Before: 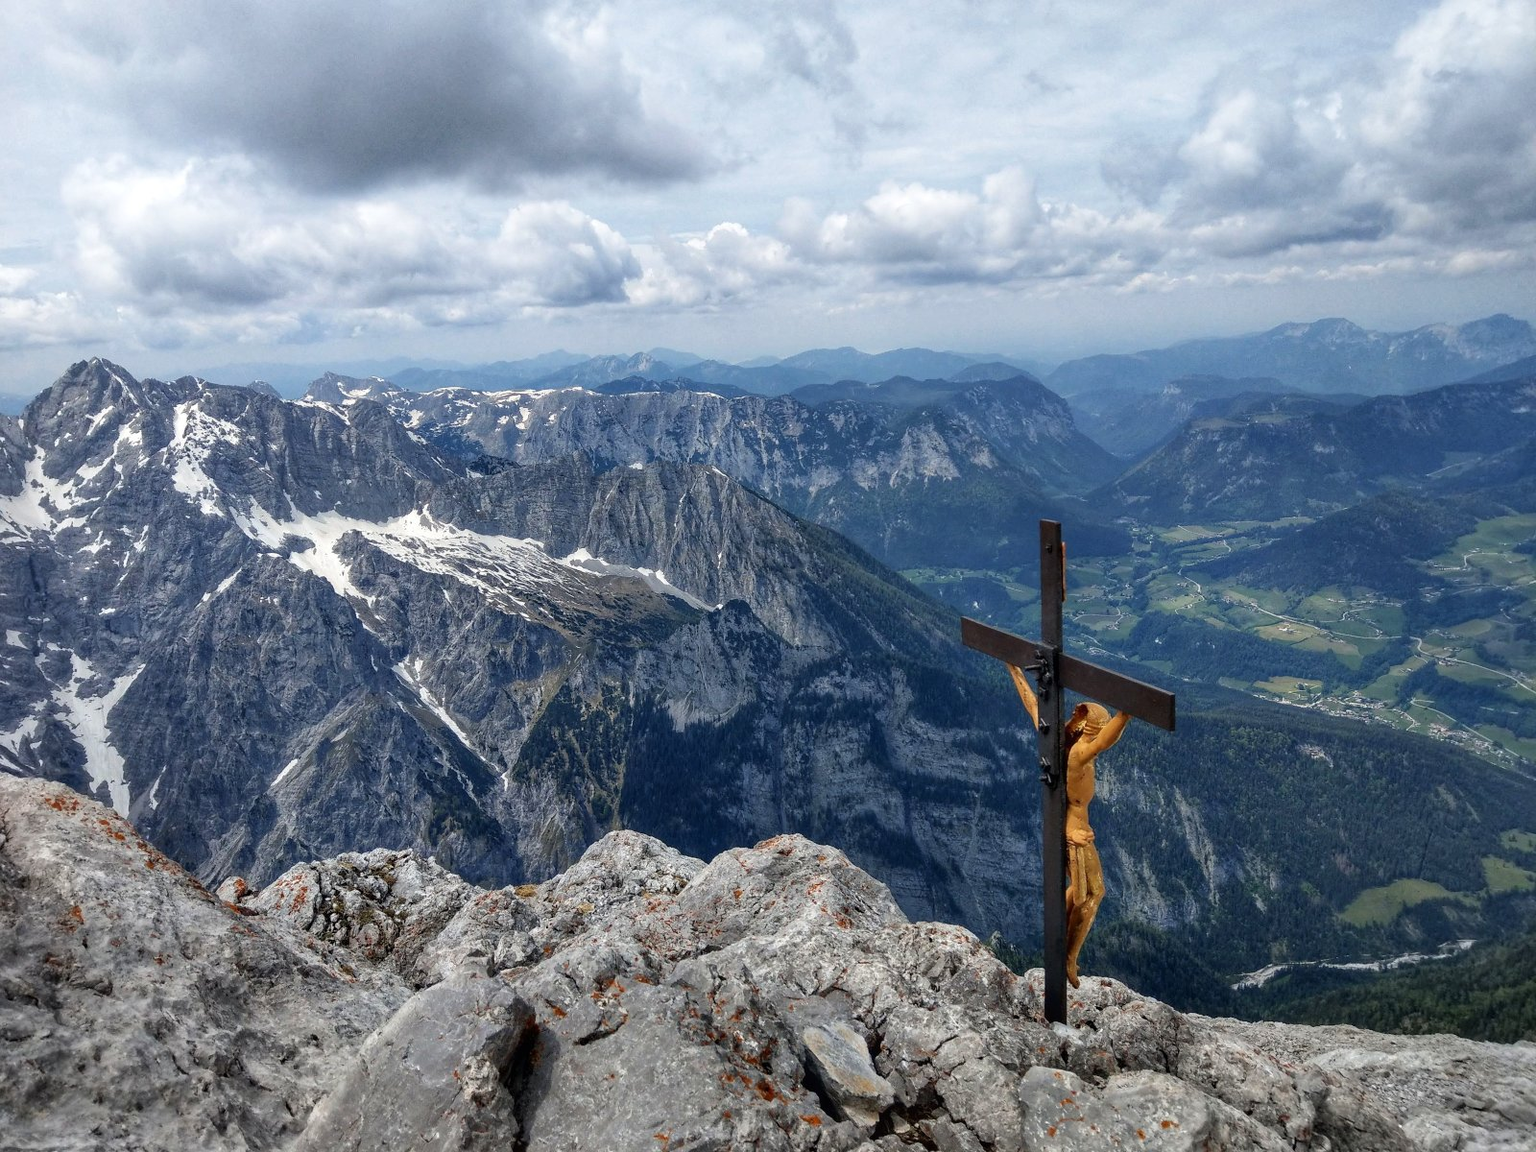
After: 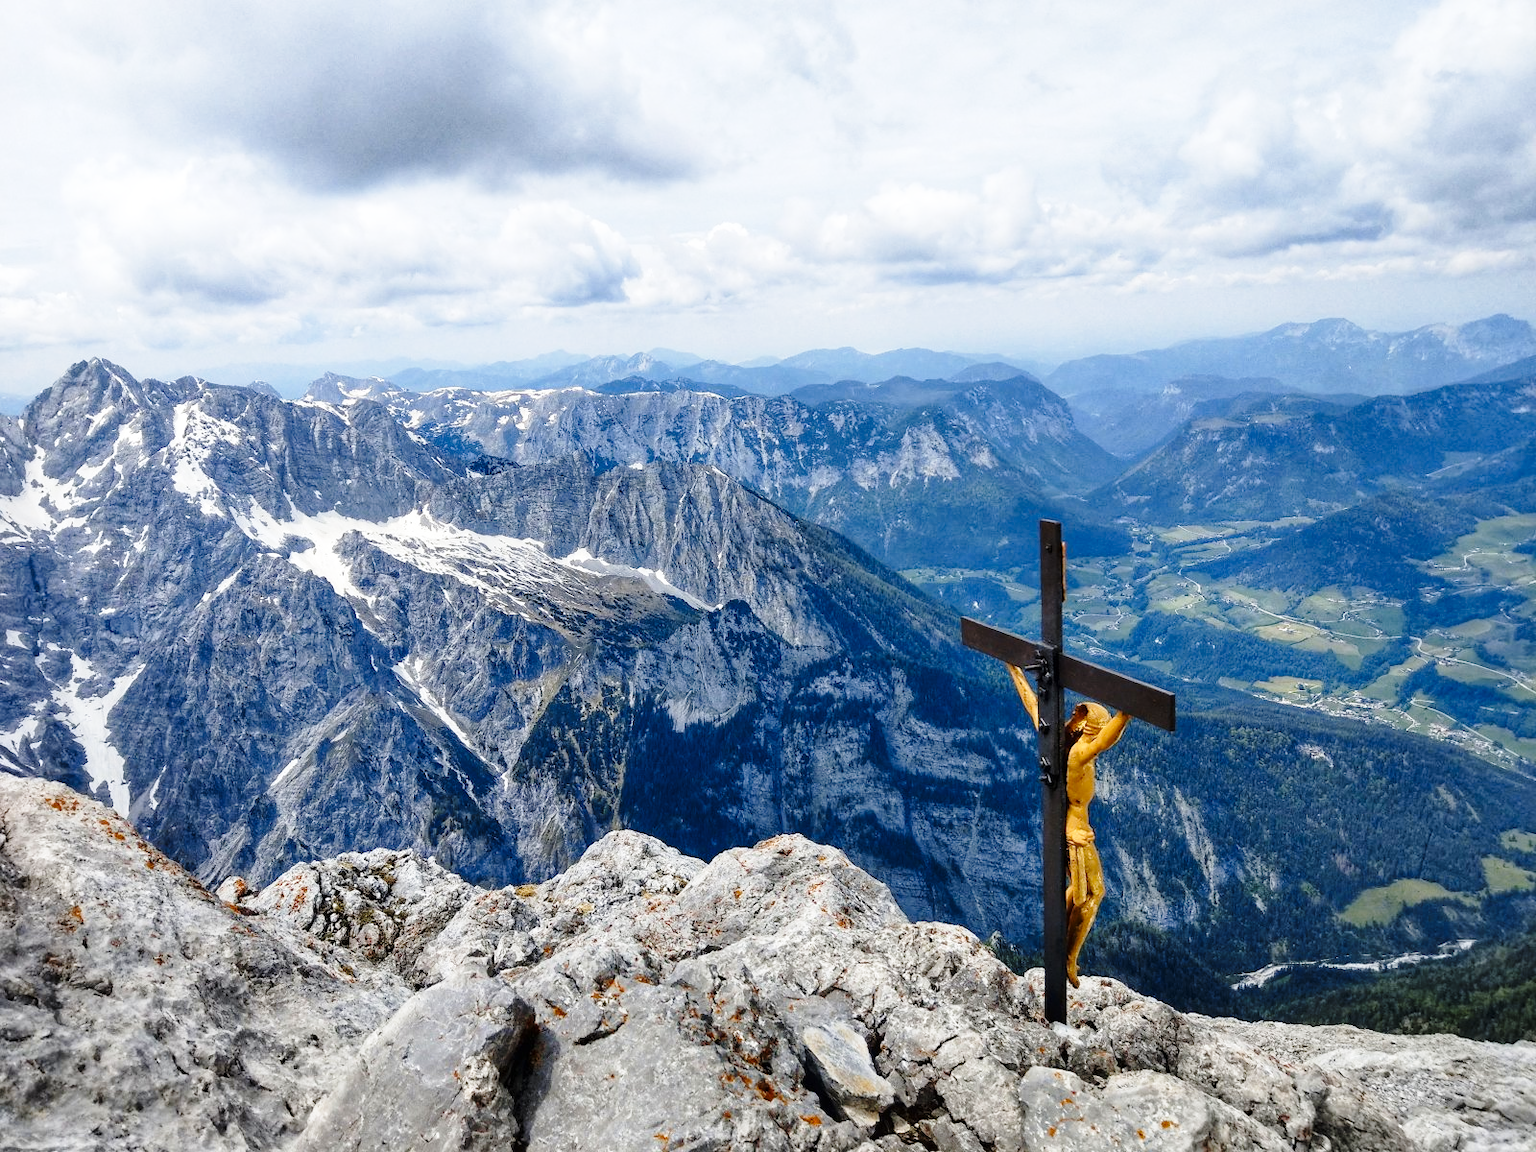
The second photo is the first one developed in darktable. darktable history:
color contrast: green-magenta contrast 0.8, blue-yellow contrast 1.1, unbound 0
base curve: curves: ch0 [(0, 0) (0.028, 0.03) (0.121, 0.232) (0.46, 0.748) (0.859, 0.968) (1, 1)], preserve colors none
